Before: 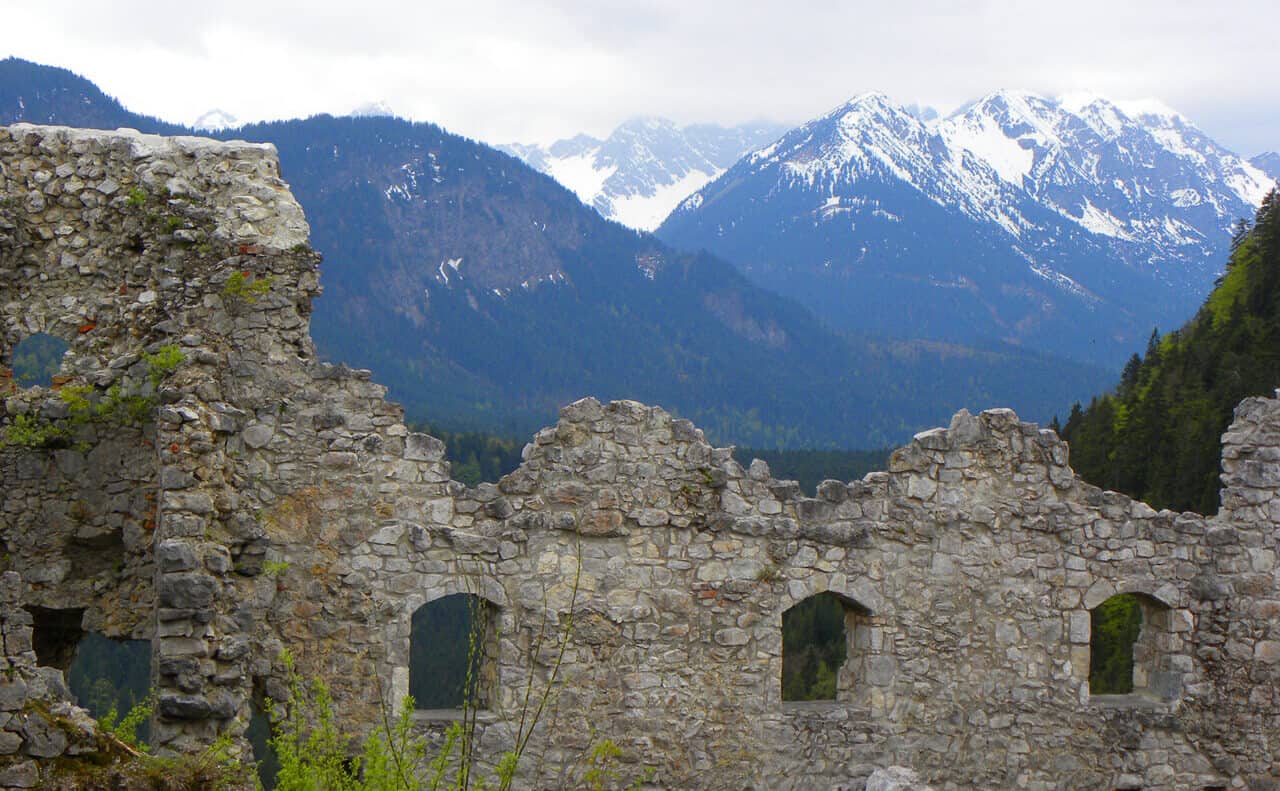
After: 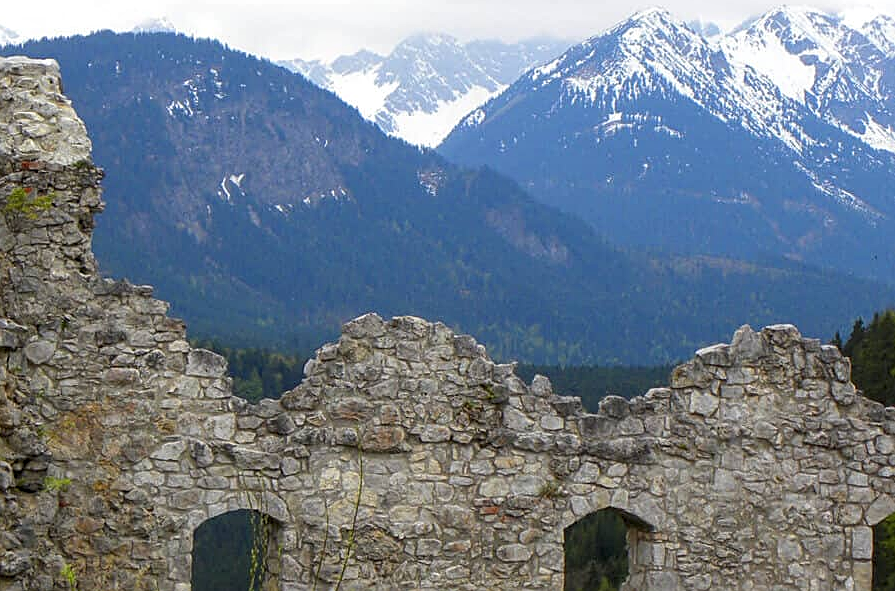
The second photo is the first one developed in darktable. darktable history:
local contrast: on, module defaults
crop and rotate: left 17.046%, top 10.659%, right 12.989%, bottom 14.553%
sharpen: on, module defaults
